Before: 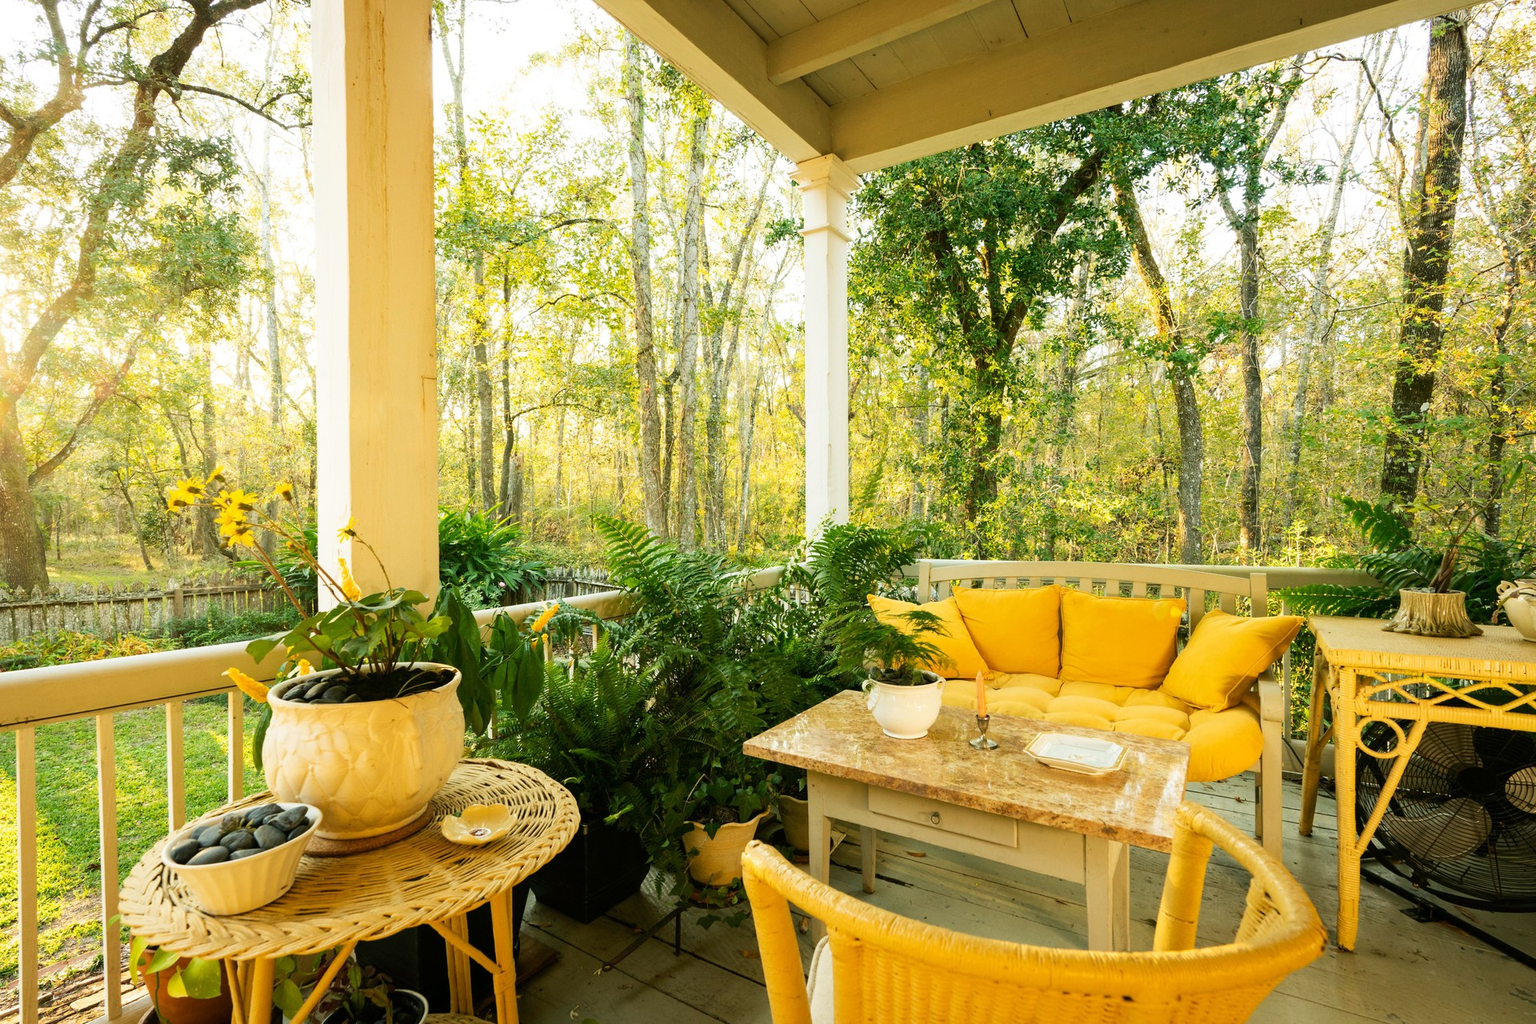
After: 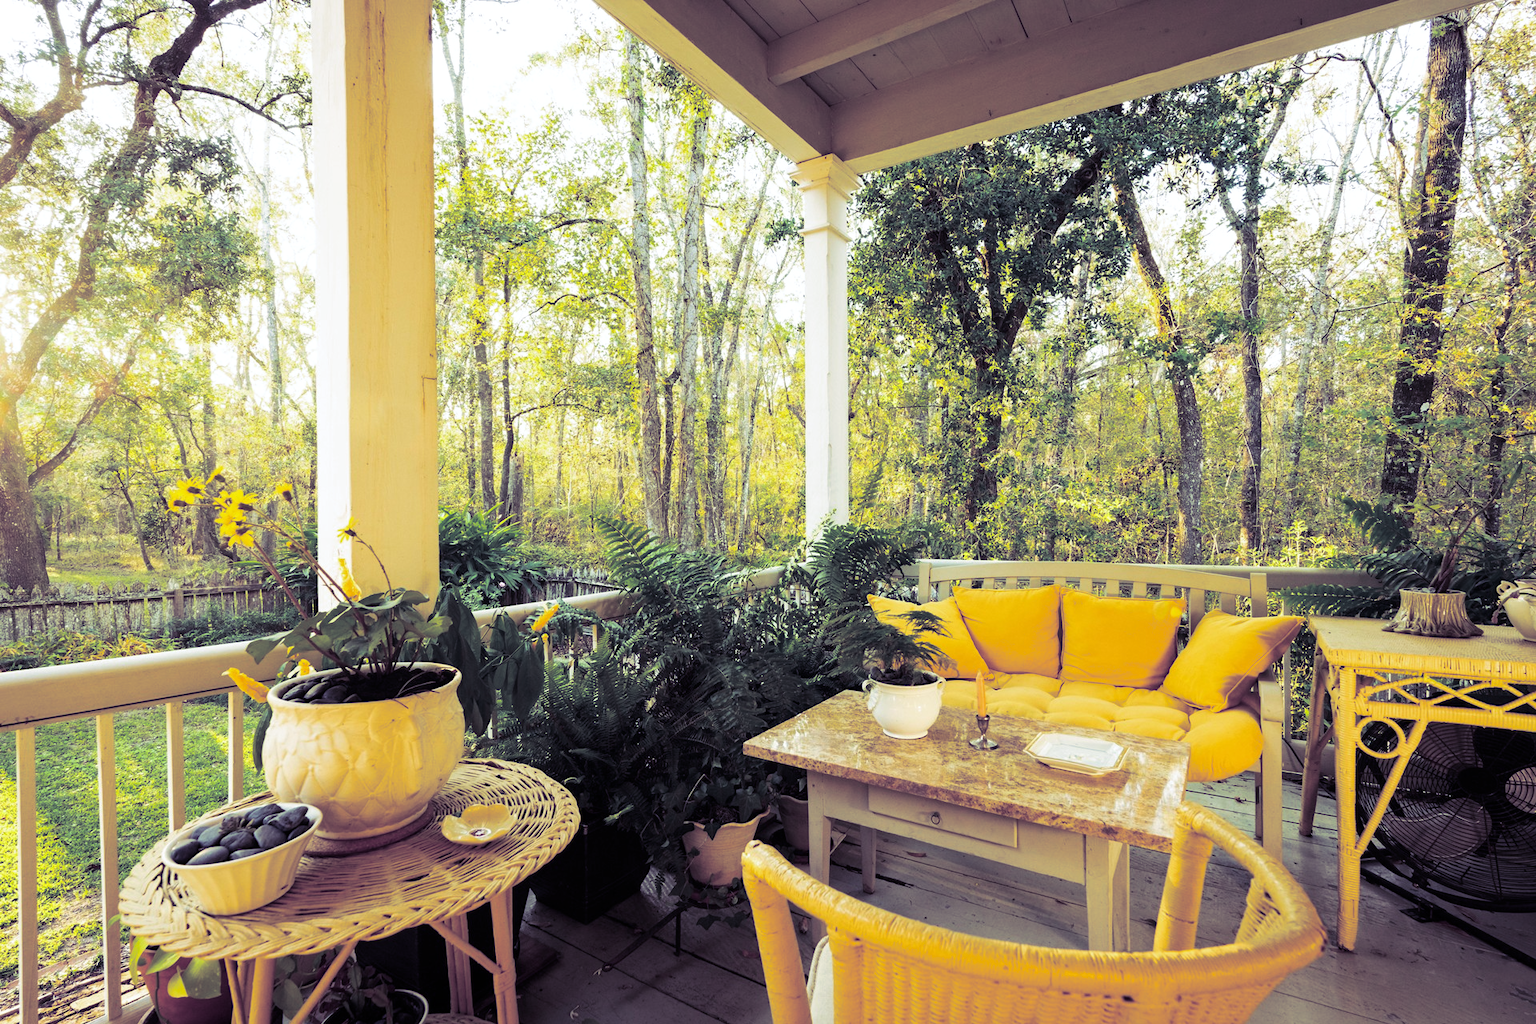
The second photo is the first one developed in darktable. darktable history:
white balance: red 0.954, blue 1.079
tone equalizer: on, module defaults
split-toning: shadows › hue 255.6°, shadows › saturation 0.66, highlights › hue 43.2°, highlights › saturation 0.68, balance -50.1
